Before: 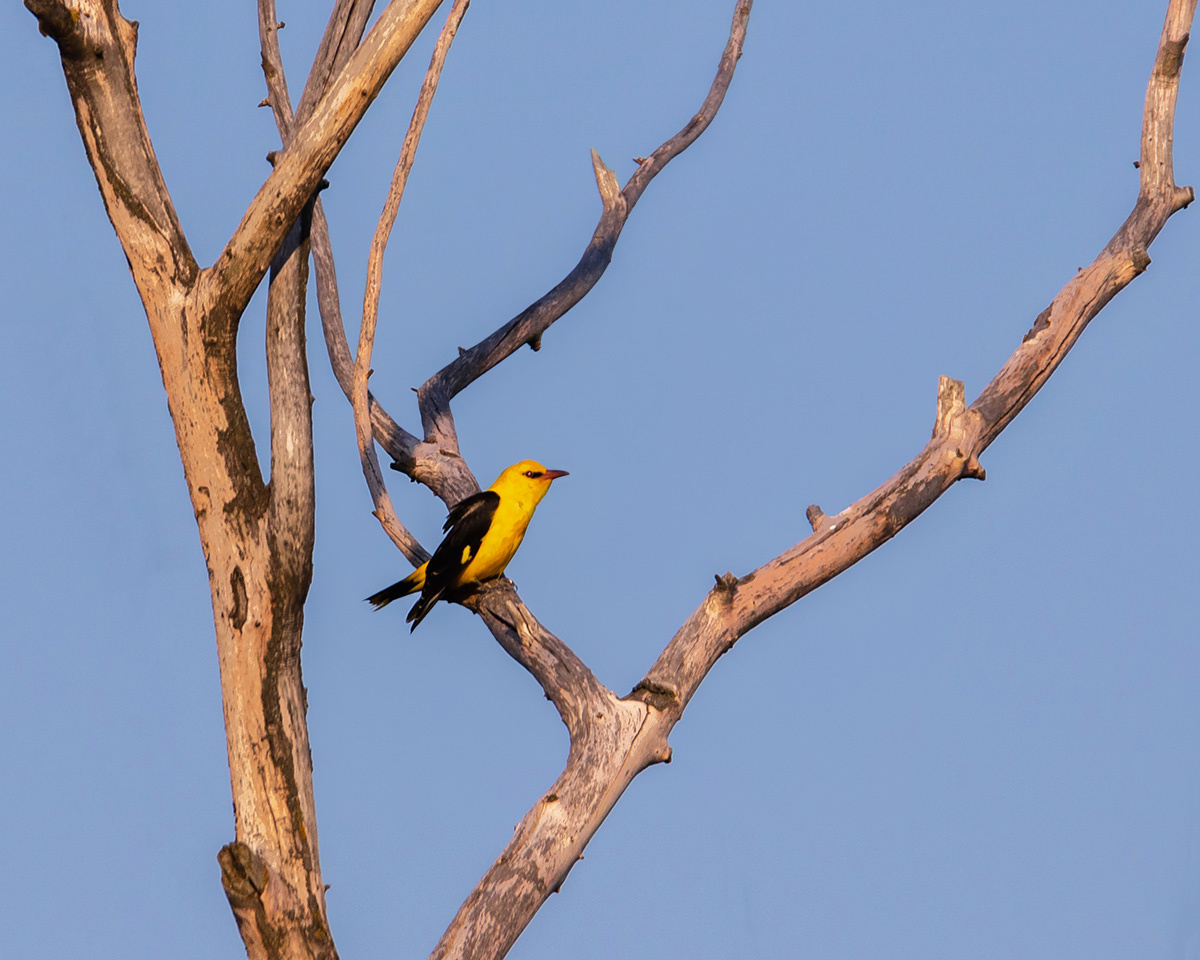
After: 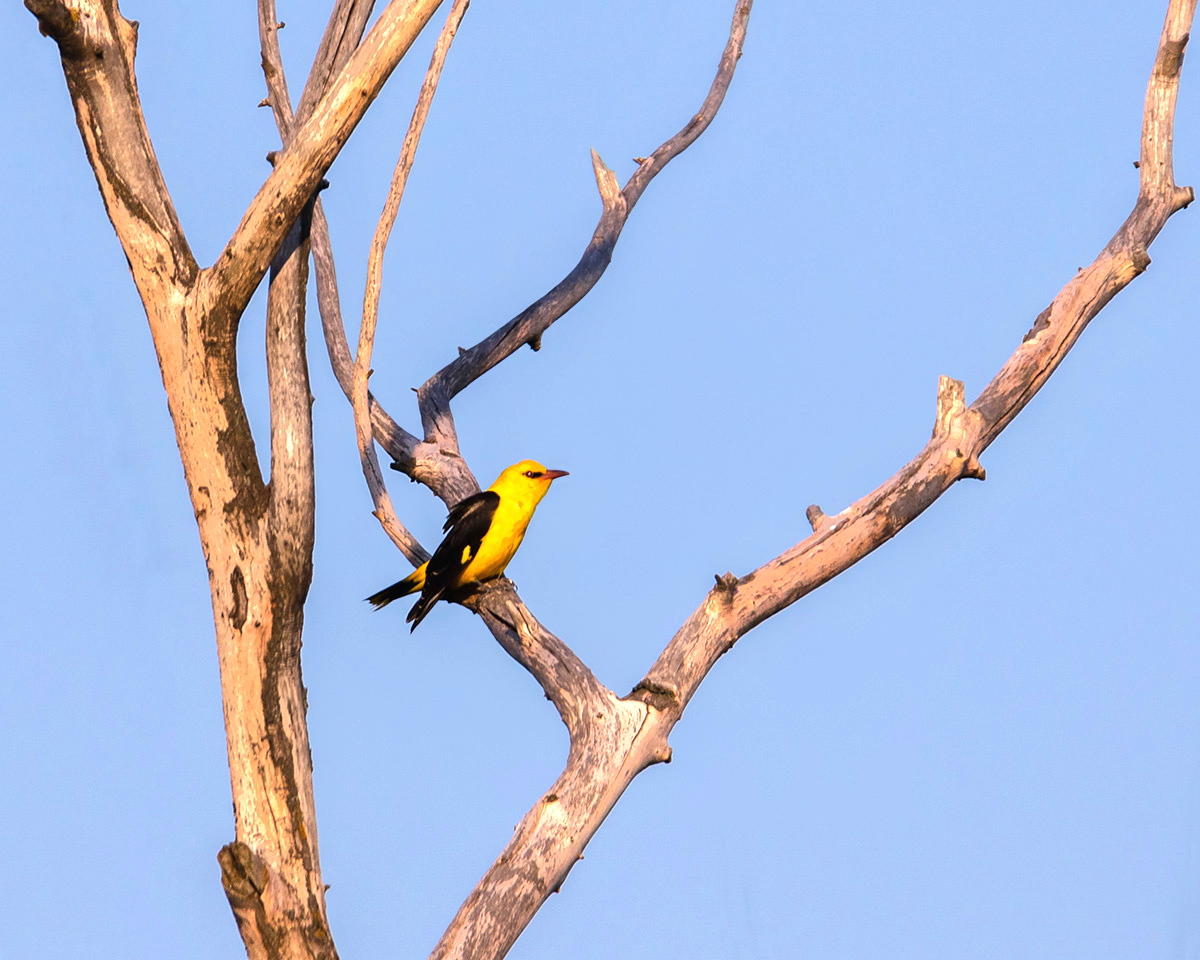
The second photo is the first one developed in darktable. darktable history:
tone equalizer: on, module defaults
exposure: black level correction 0, exposure 0.699 EV, compensate highlight preservation false
